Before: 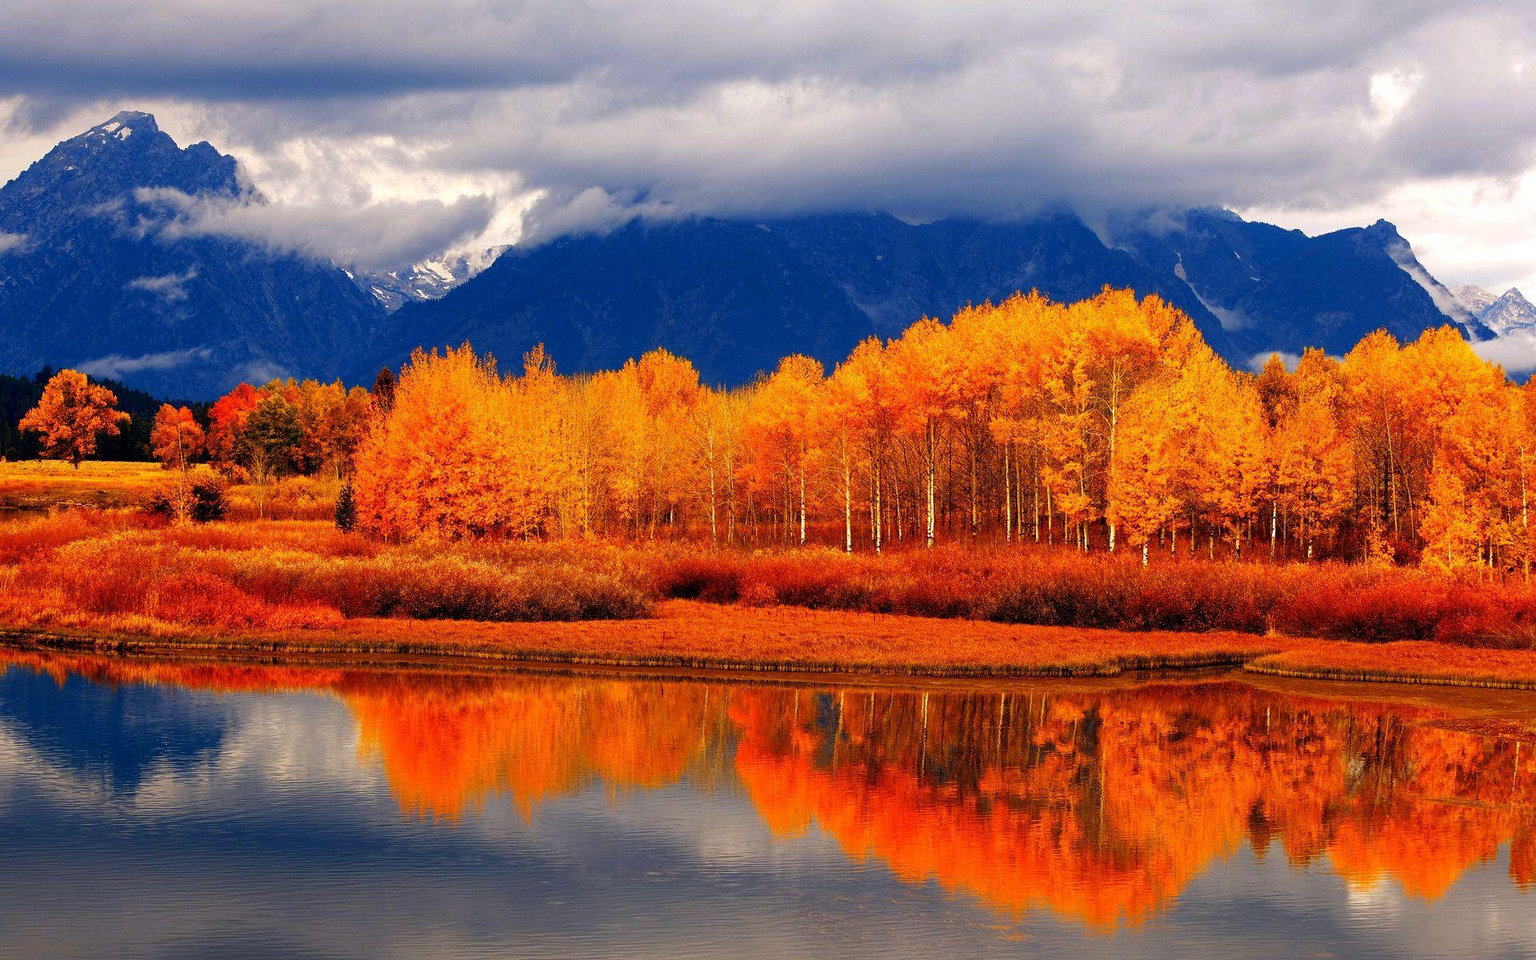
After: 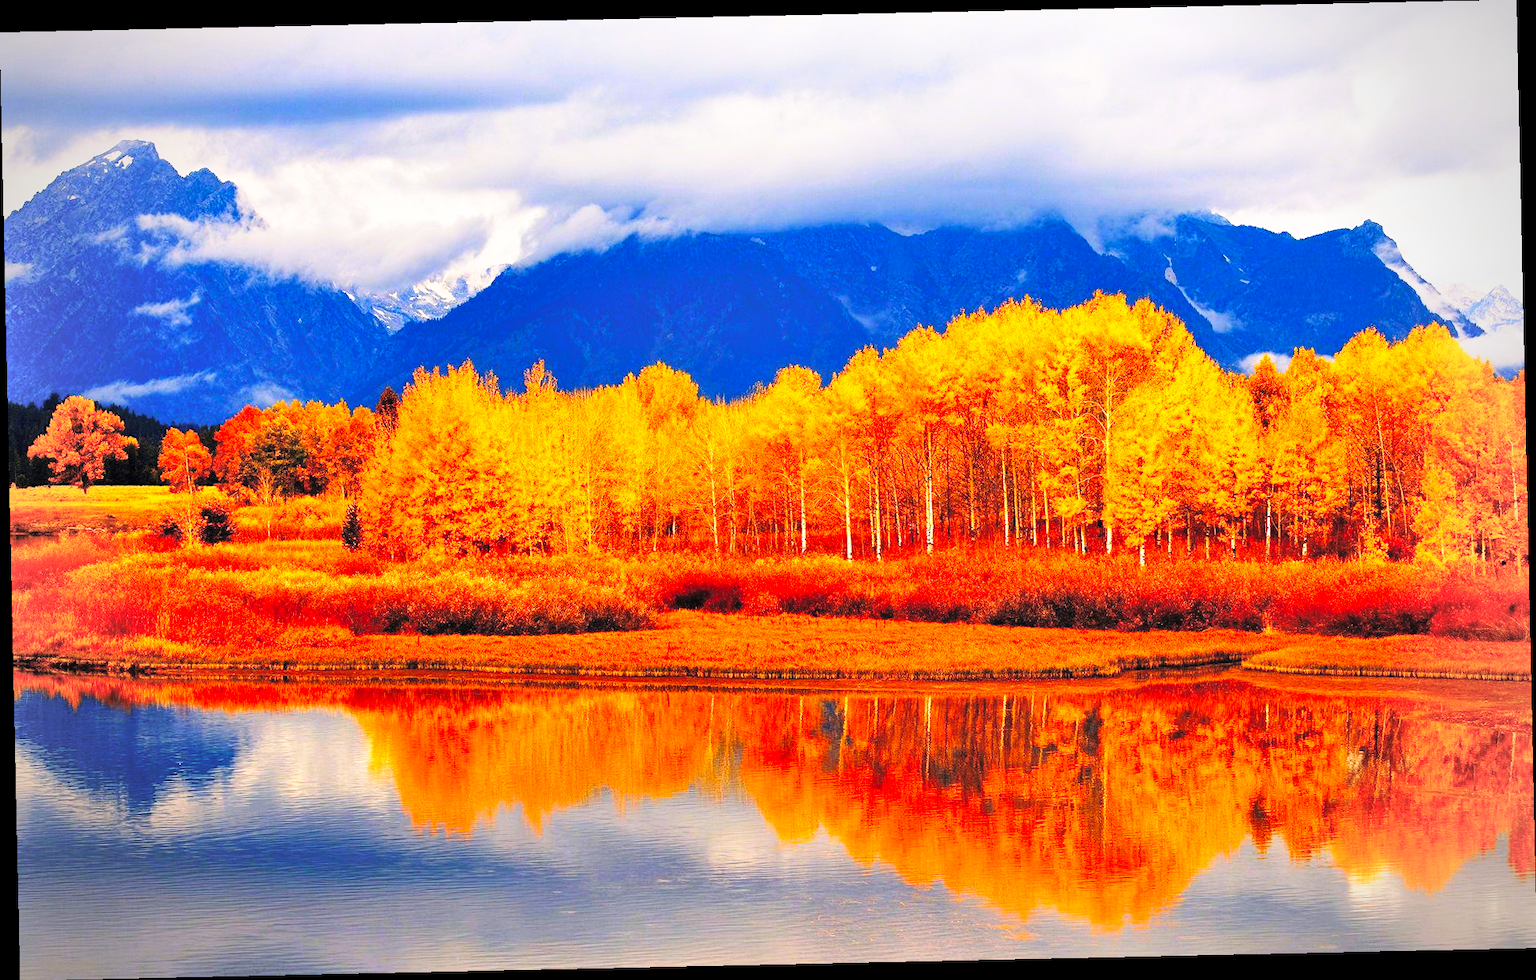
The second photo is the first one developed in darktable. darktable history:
rotate and perspective: rotation -1.24°, automatic cropping off
vignetting: on, module defaults
base curve: curves: ch0 [(0, 0) (0.026, 0.03) (0.109, 0.232) (0.351, 0.748) (0.669, 0.968) (1, 1)], preserve colors none
contrast brightness saturation: contrast 0.1, brightness 0.3, saturation 0.14
shadows and highlights: low approximation 0.01, soften with gaussian
exposure: exposure -0.242 EV, compensate highlight preservation false
